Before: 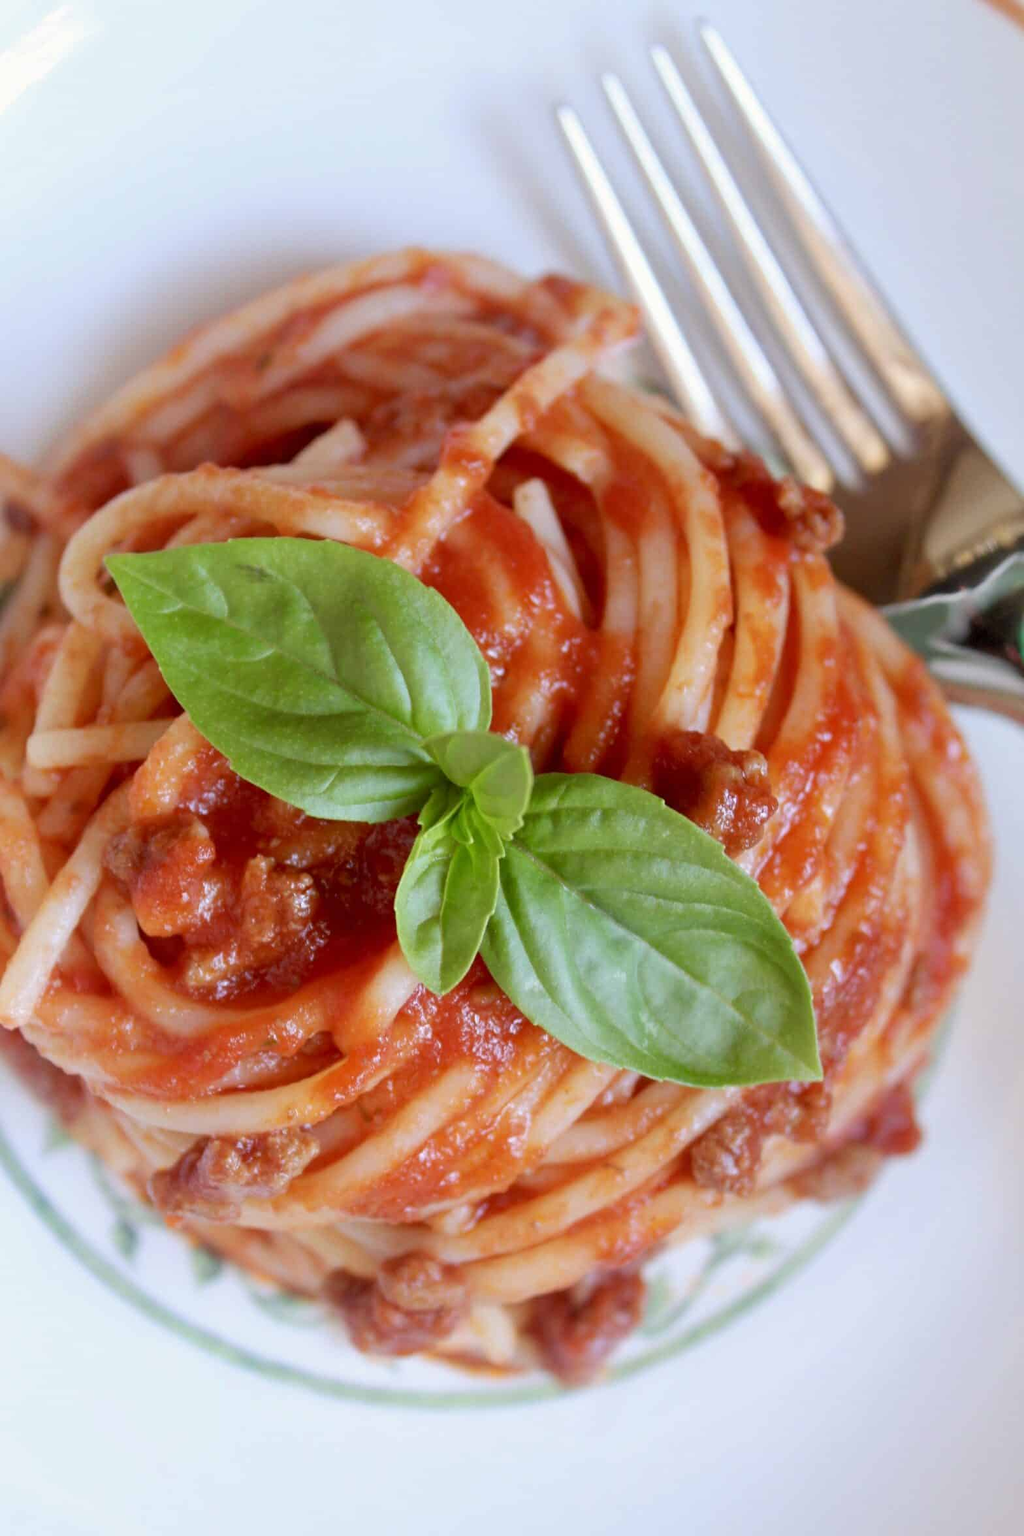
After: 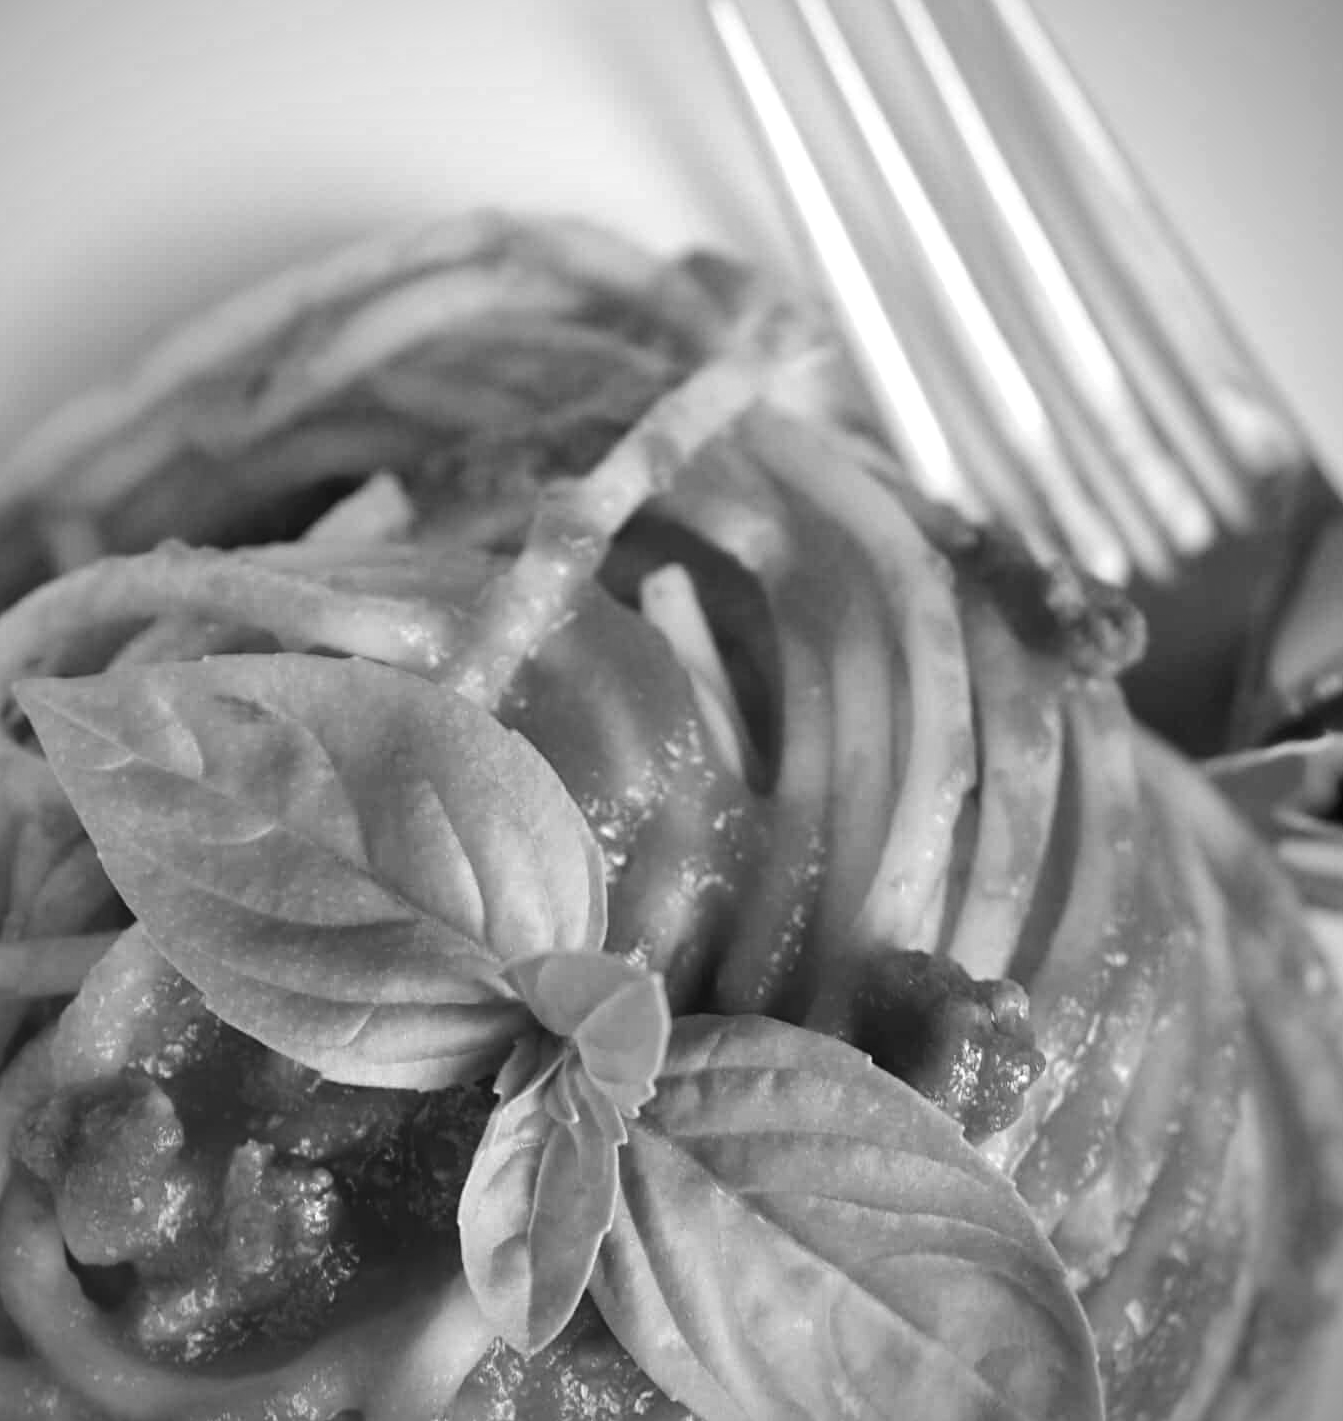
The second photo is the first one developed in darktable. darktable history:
tone equalizer: -8 EV -0.417 EV, -7 EV -0.389 EV, -6 EV -0.333 EV, -5 EV -0.222 EV, -3 EV 0.222 EV, -2 EV 0.333 EV, -1 EV 0.389 EV, +0 EV 0.417 EV, edges refinement/feathering 500, mask exposure compensation -1.57 EV, preserve details no
white balance: emerald 1
vignetting: fall-off start 74.49%, fall-off radius 65.9%, brightness -0.628, saturation -0.68
crop and rotate: left 9.345%, top 7.22%, right 4.982%, bottom 32.331%
monochrome: on, module defaults
